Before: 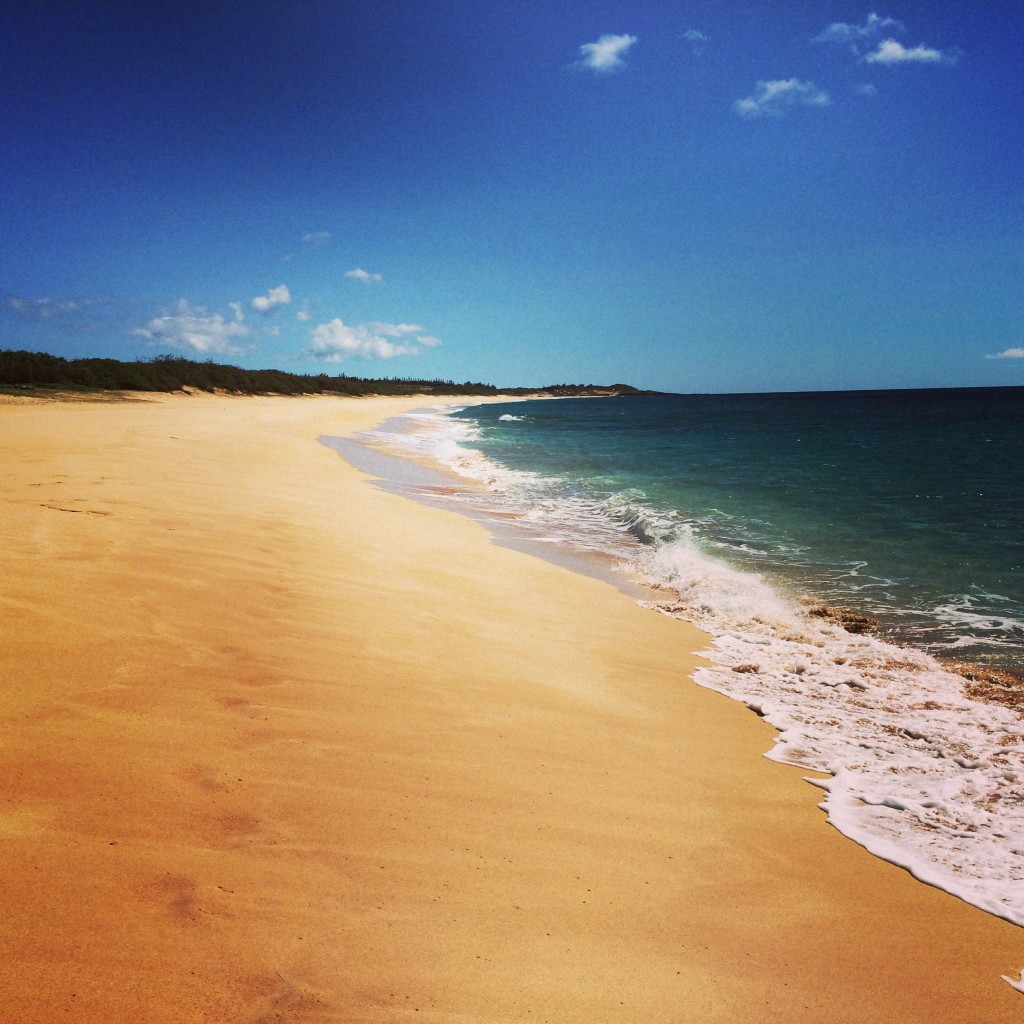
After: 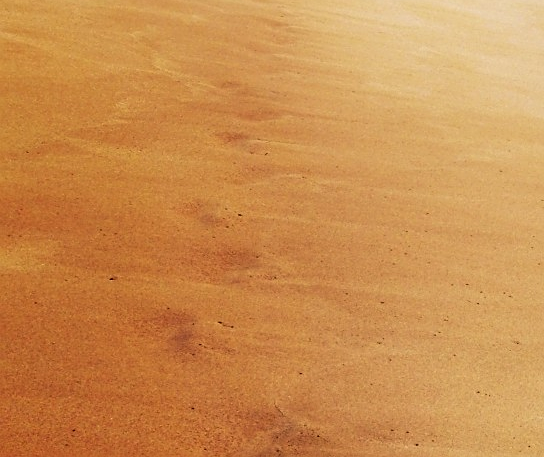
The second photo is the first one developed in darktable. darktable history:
exposure: exposure -0.04 EV, compensate highlight preservation false
sharpen: on, module defaults
crop and rotate: top 55.233%, right 46.869%, bottom 0.114%
